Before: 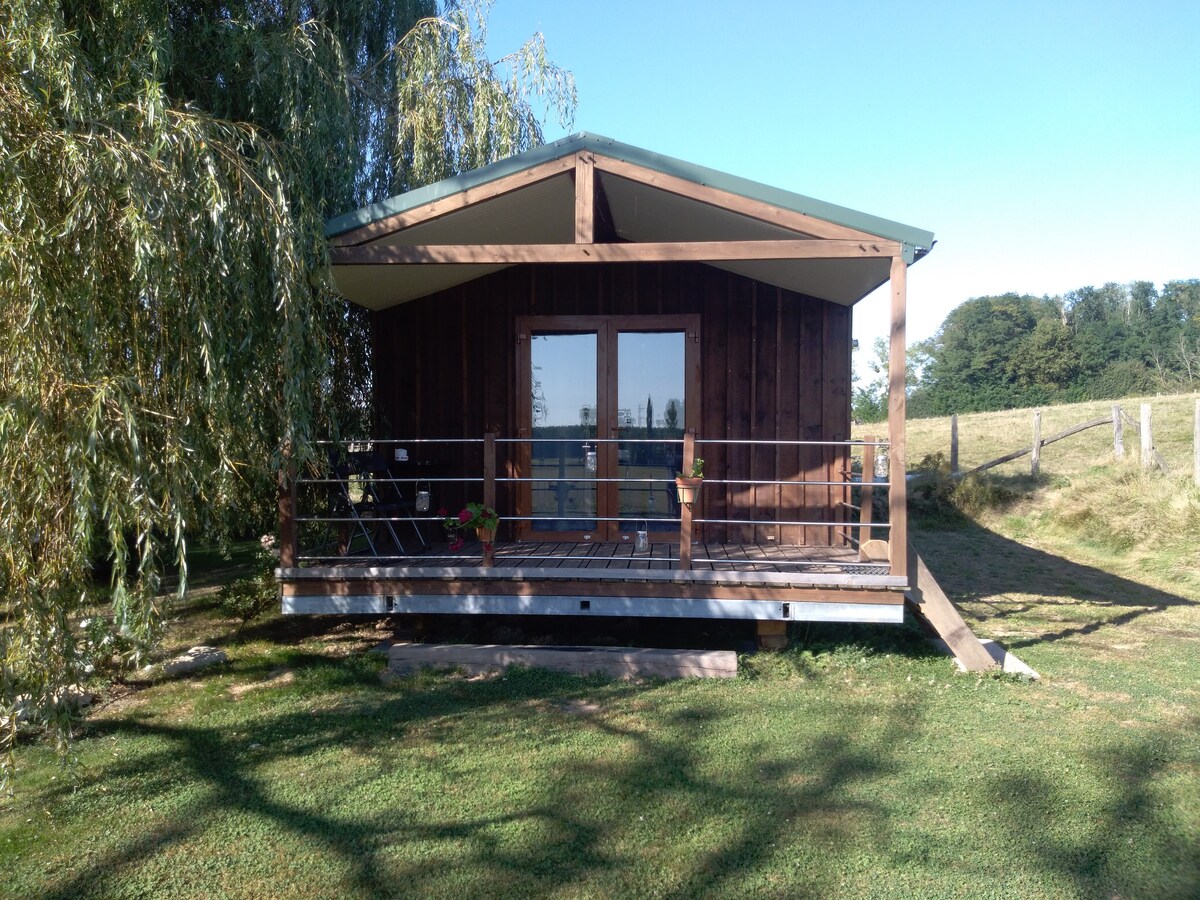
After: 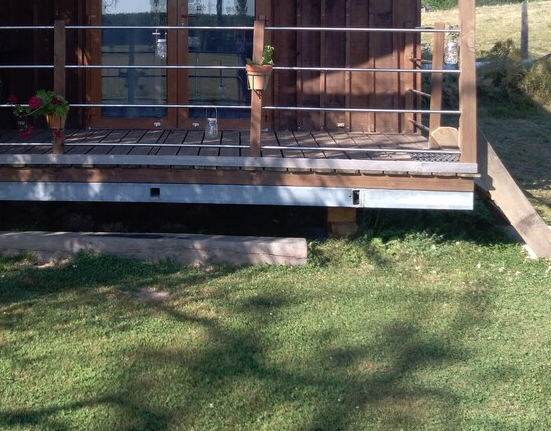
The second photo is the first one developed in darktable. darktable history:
crop: left 35.909%, top 45.932%, right 18.135%, bottom 6.146%
